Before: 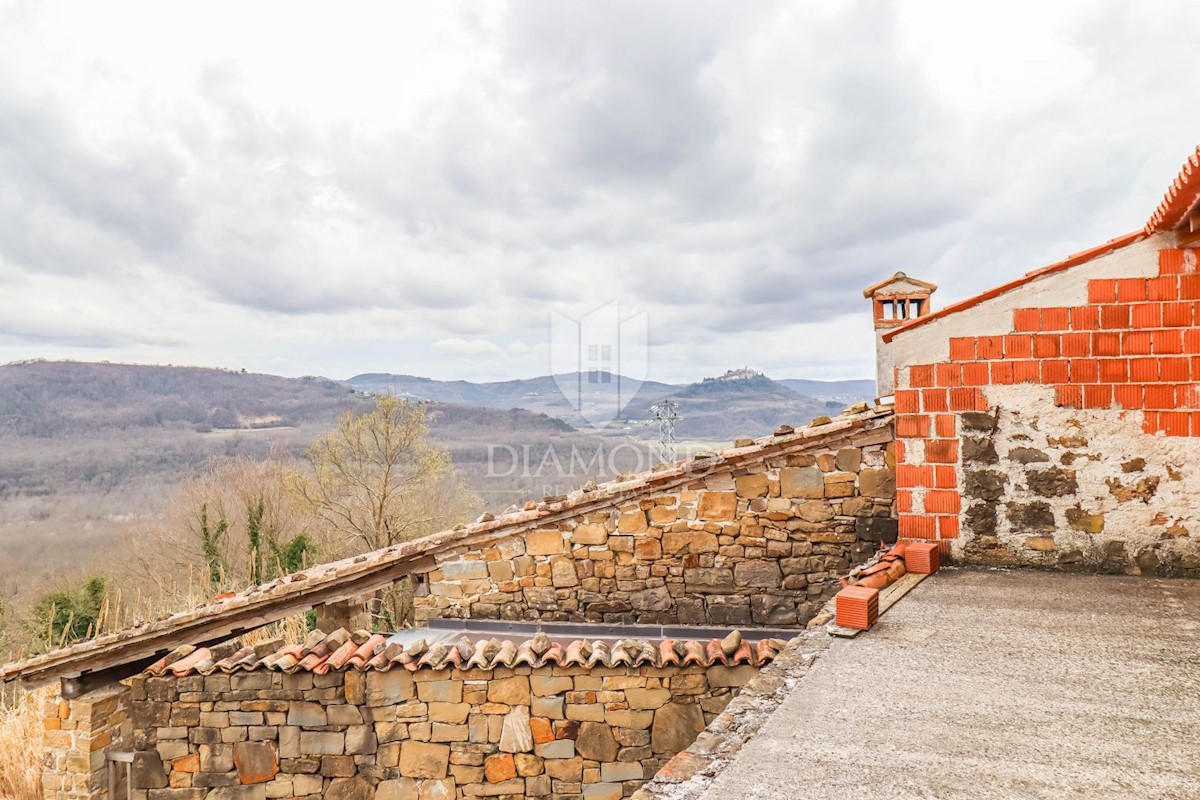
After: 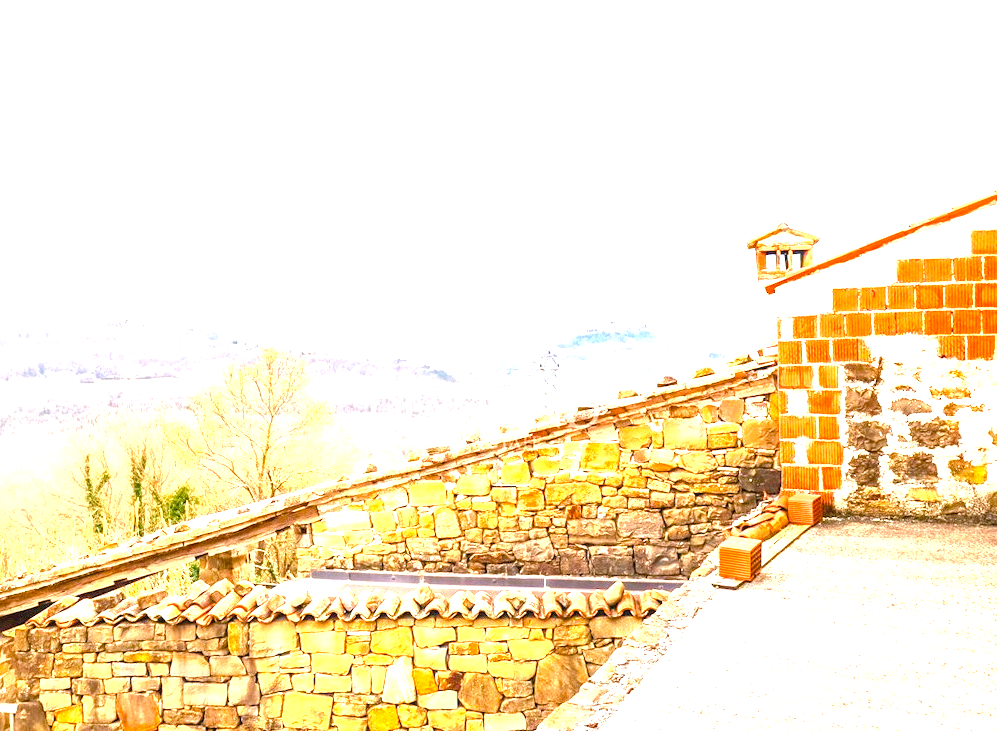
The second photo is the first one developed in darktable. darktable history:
crop: left 9.794%, top 6.204%, right 7.115%, bottom 2.353%
local contrast: highlights 94%, shadows 85%, detail 160%, midtone range 0.2
tone equalizer: -8 EV -0.71 EV, -7 EV -0.702 EV, -6 EV -0.626 EV, -5 EV -0.365 EV, -3 EV 0.382 EV, -2 EV 0.6 EV, -1 EV 0.677 EV, +0 EV 0.731 EV
color balance rgb: highlights gain › luminance 7.312%, highlights gain › chroma 0.996%, highlights gain › hue 48.84°, perceptual saturation grading › global saturation 20%, perceptual saturation grading › highlights 2.754%, perceptual saturation grading › shadows 49.843%, global vibrance 20%
exposure: black level correction 0, exposure 0.899 EV, compensate highlight preservation false
